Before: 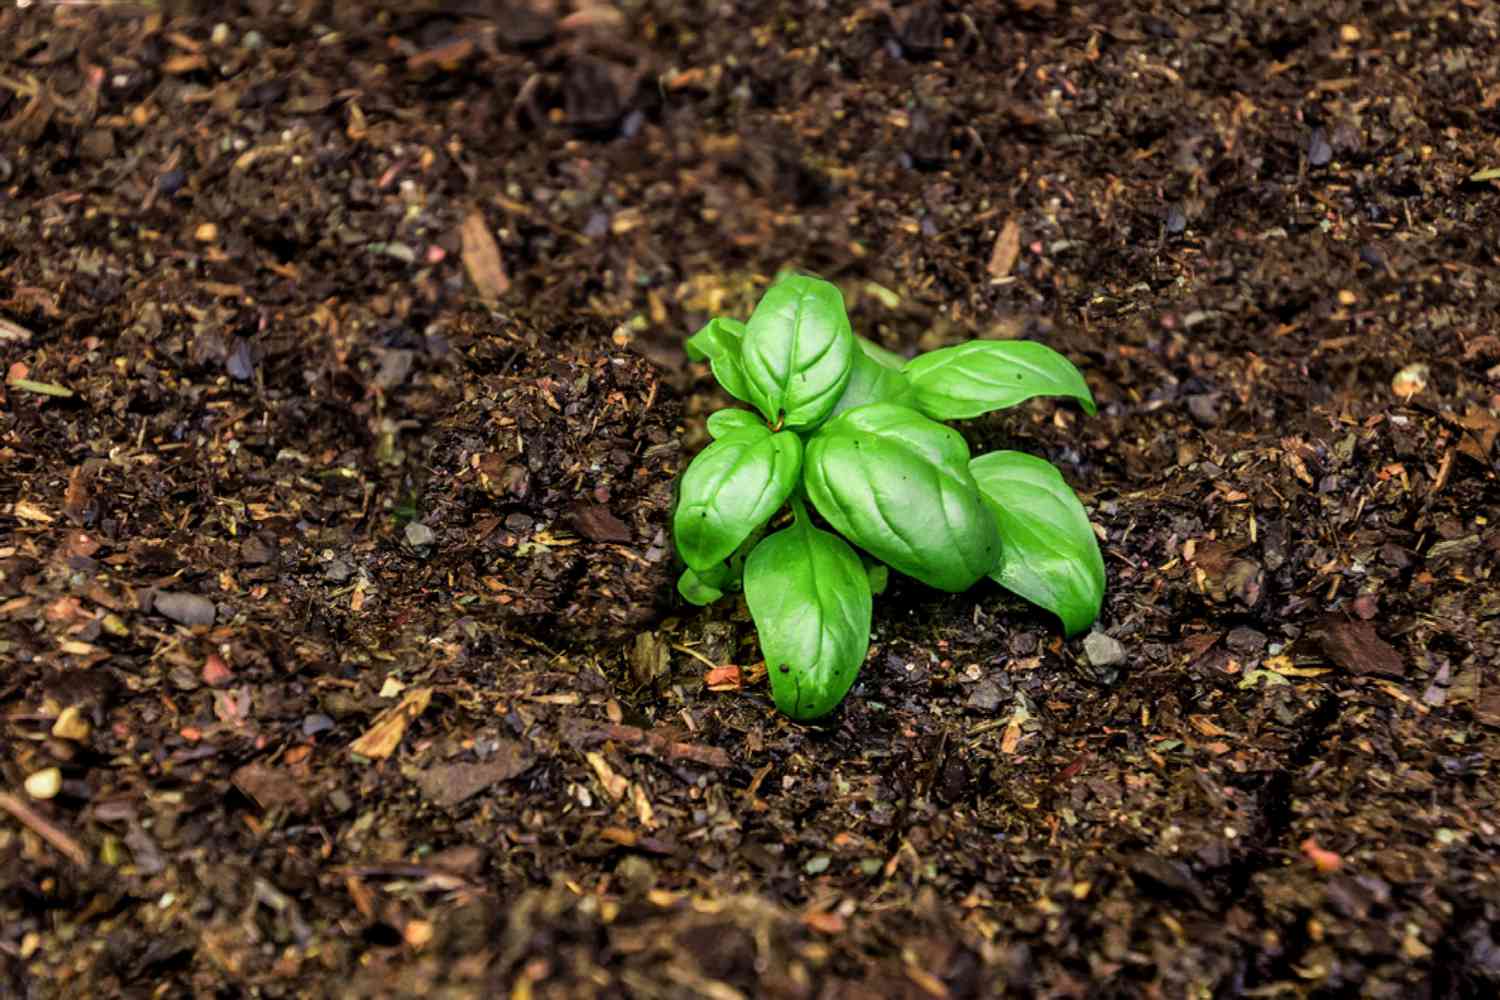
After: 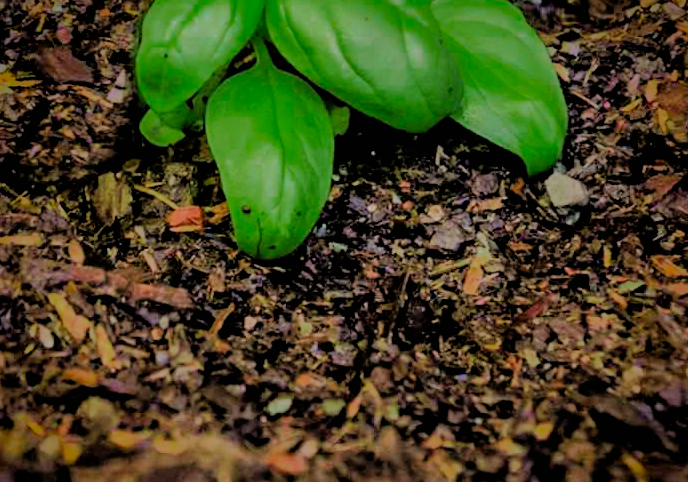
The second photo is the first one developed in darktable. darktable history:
shadows and highlights: shadows 38.91, highlights -75.74, highlights color adjustment 56.17%
vignetting: saturation 0.38, unbound false
color zones: curves: ch0 [(0, 0.425) (0.143, 0.422) (0.286, 0.42) (0.429, 0.419) (0.571, 0.419) (0.714, 0.42) (0.857, 0.422) (1, 0.425)]
exposure: black level correction 0.001, exposure 0.499 EV, compensate exposure bias true, compensate highlight preservation false
velvia: on, module defaults
crop: left 35.888%, top 45.921%, right 18.183%, bottom 5.869%
filmic rgb: black relative exposure -4.75 EV, white relative exposure 4.03 EV, hardness 2.82
